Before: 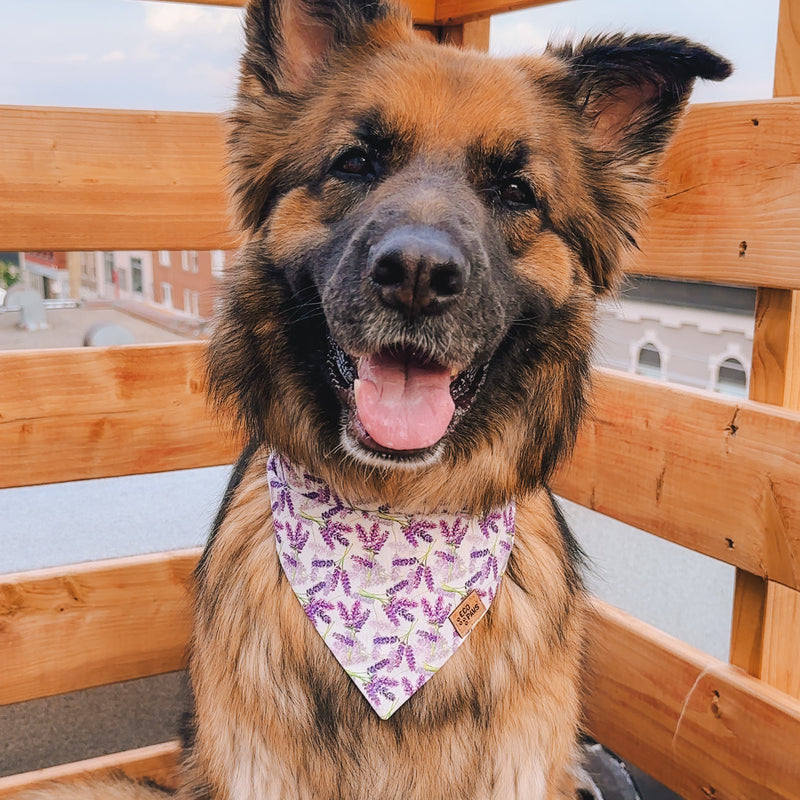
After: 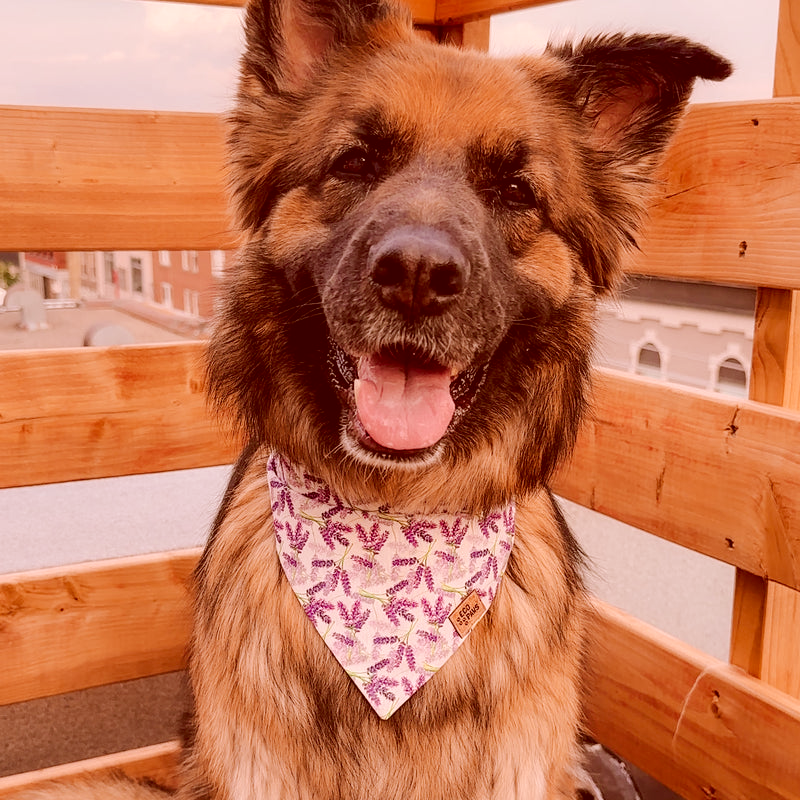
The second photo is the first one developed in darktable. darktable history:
color correction: highlights a* 9.2, highlights b* 8.91, shadows a* 39.66, shadows b* 39.59, saturation 0.808
